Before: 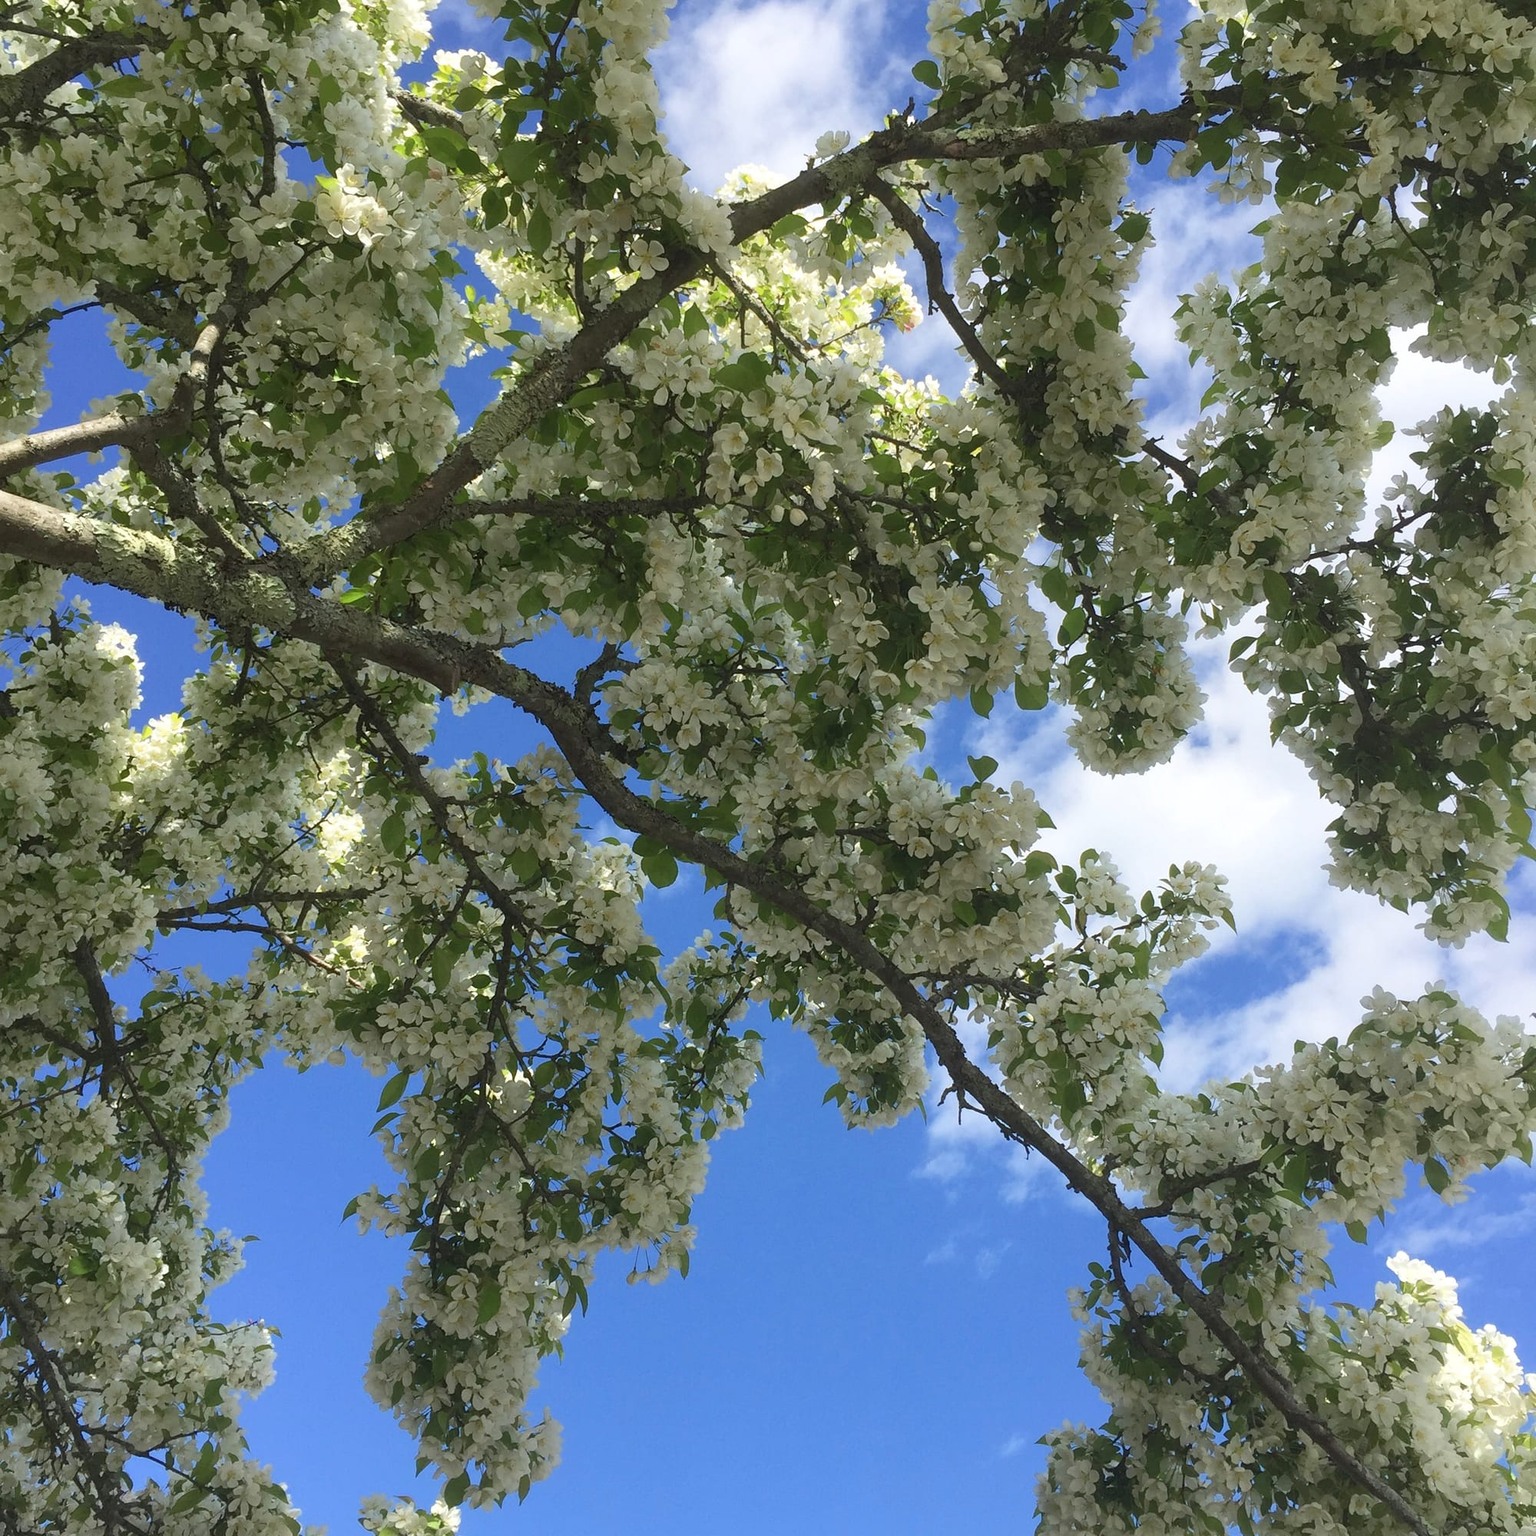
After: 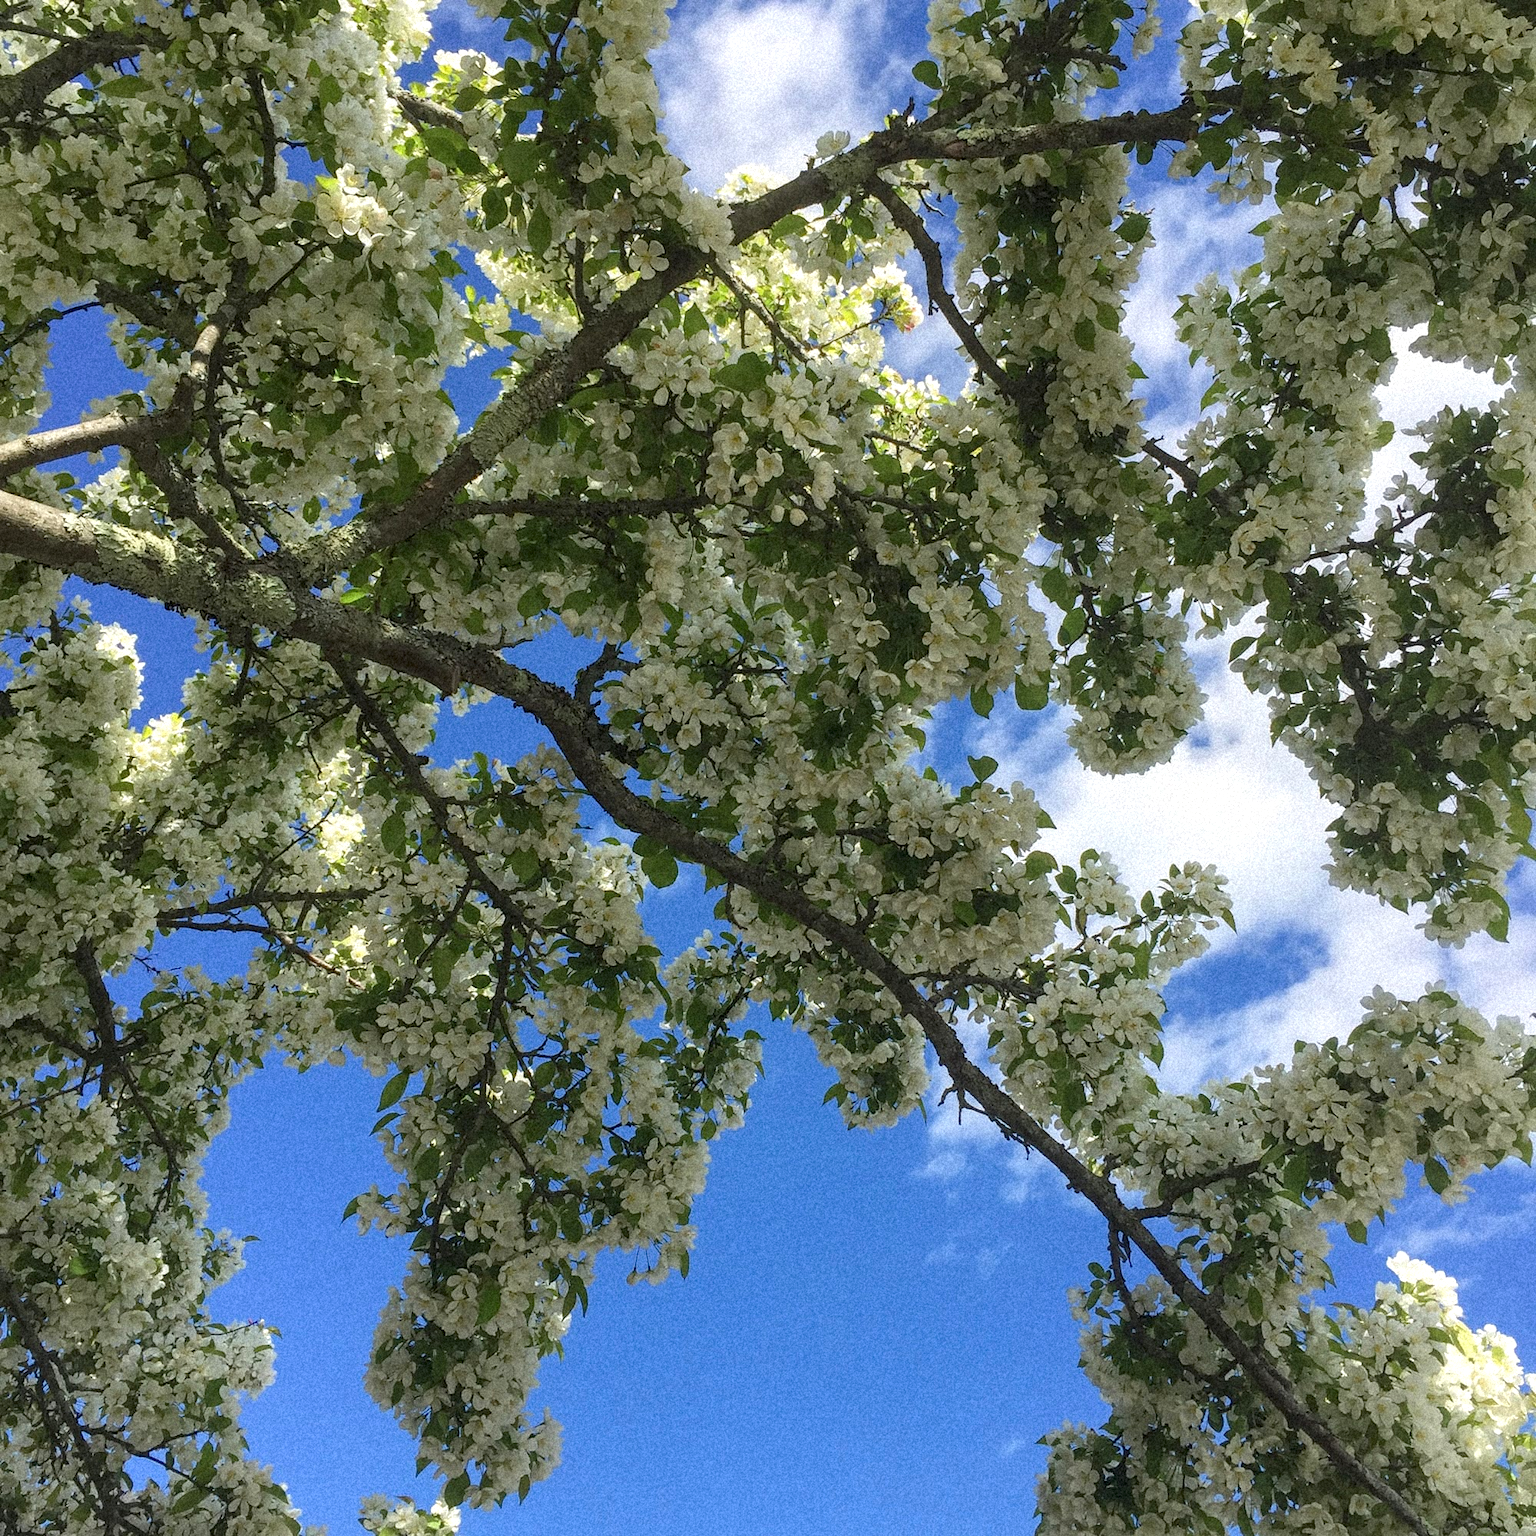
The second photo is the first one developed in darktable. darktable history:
haze removal: compatibility mode true, adaptive false
grain: coarseness 9.38 ISO, strength 34.99%, mid-tones bias 0%
local contrast: on, module defaults
